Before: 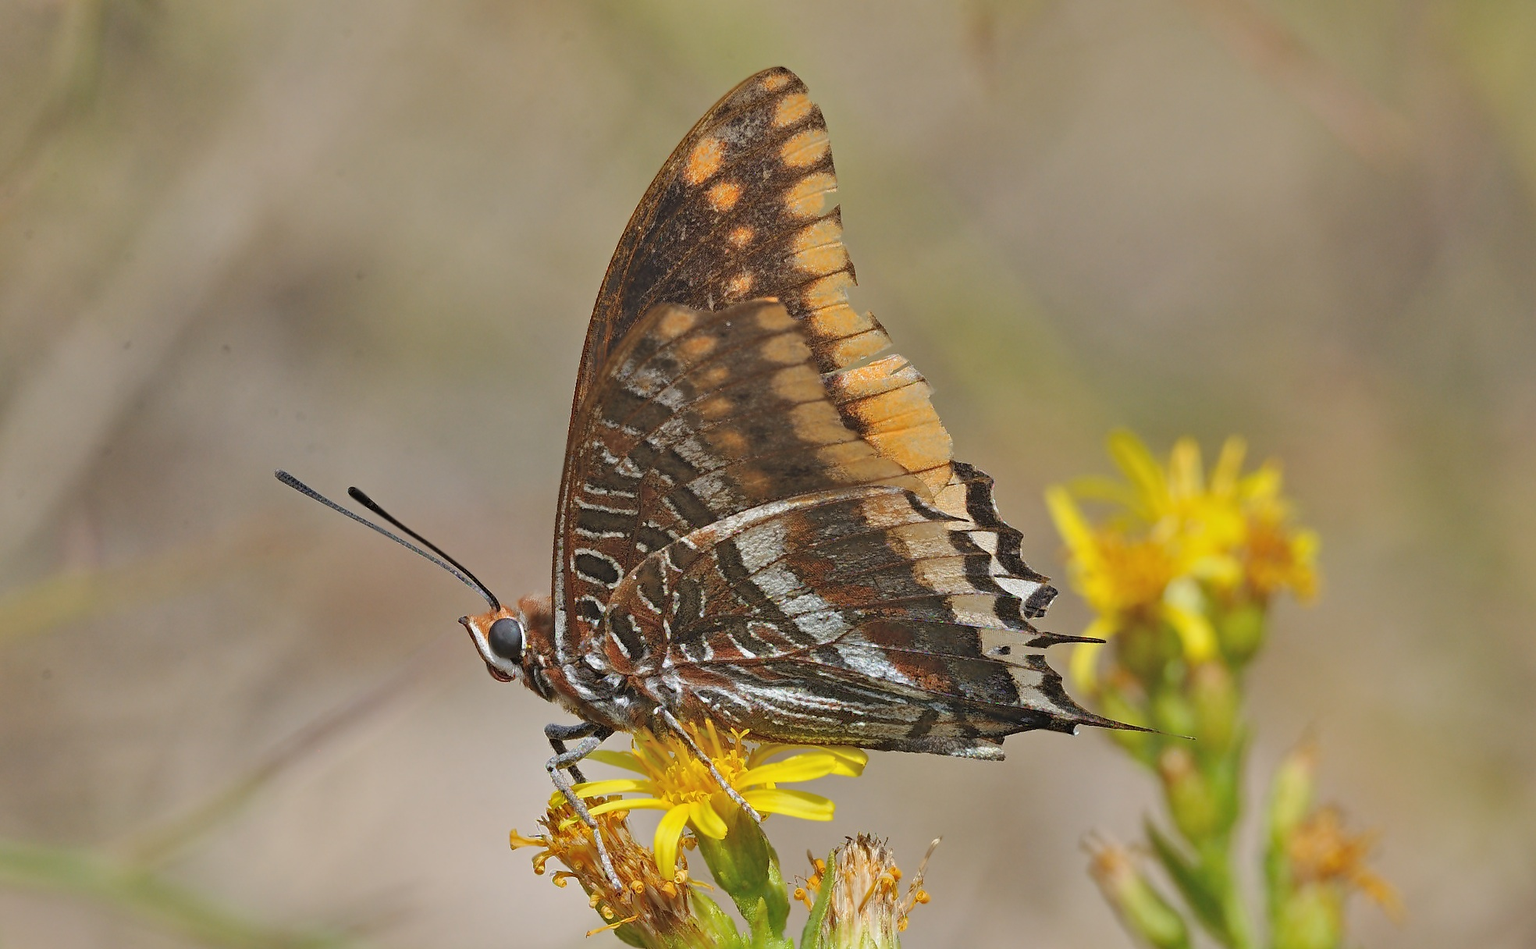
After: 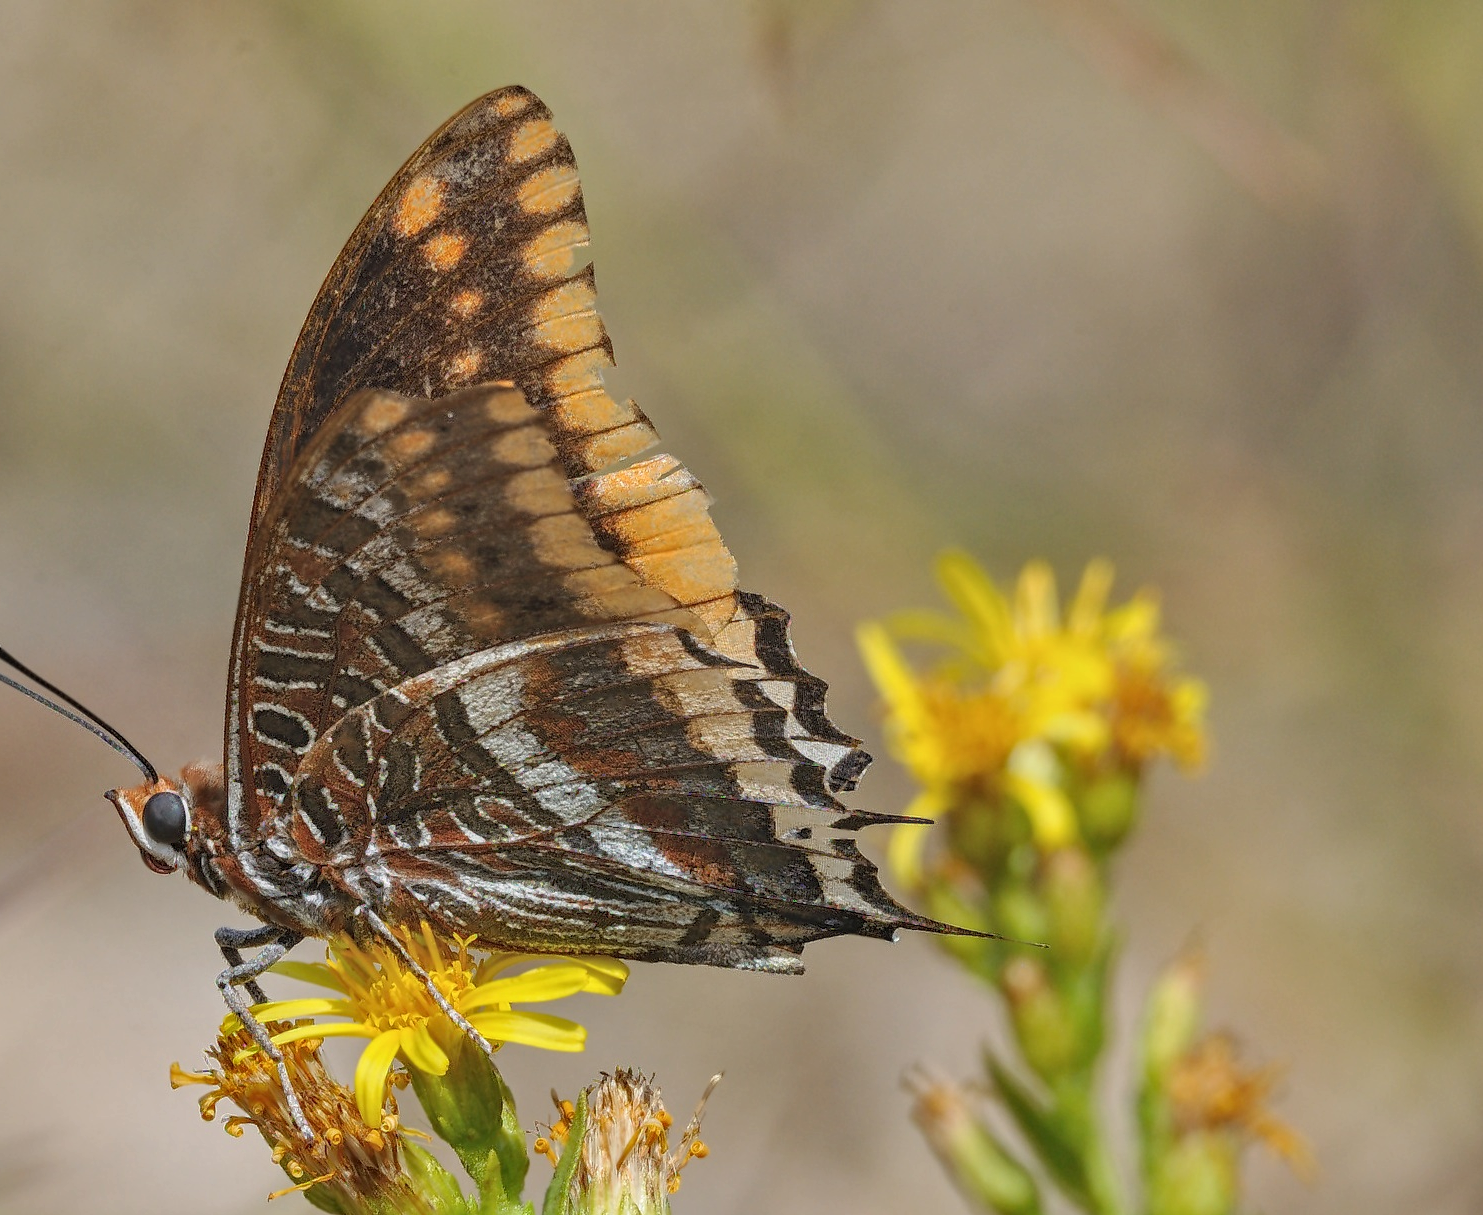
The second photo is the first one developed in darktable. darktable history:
local contrast: highlights 0%, shadows 0%, detail 133%
crop and rotate: left 24.6%
